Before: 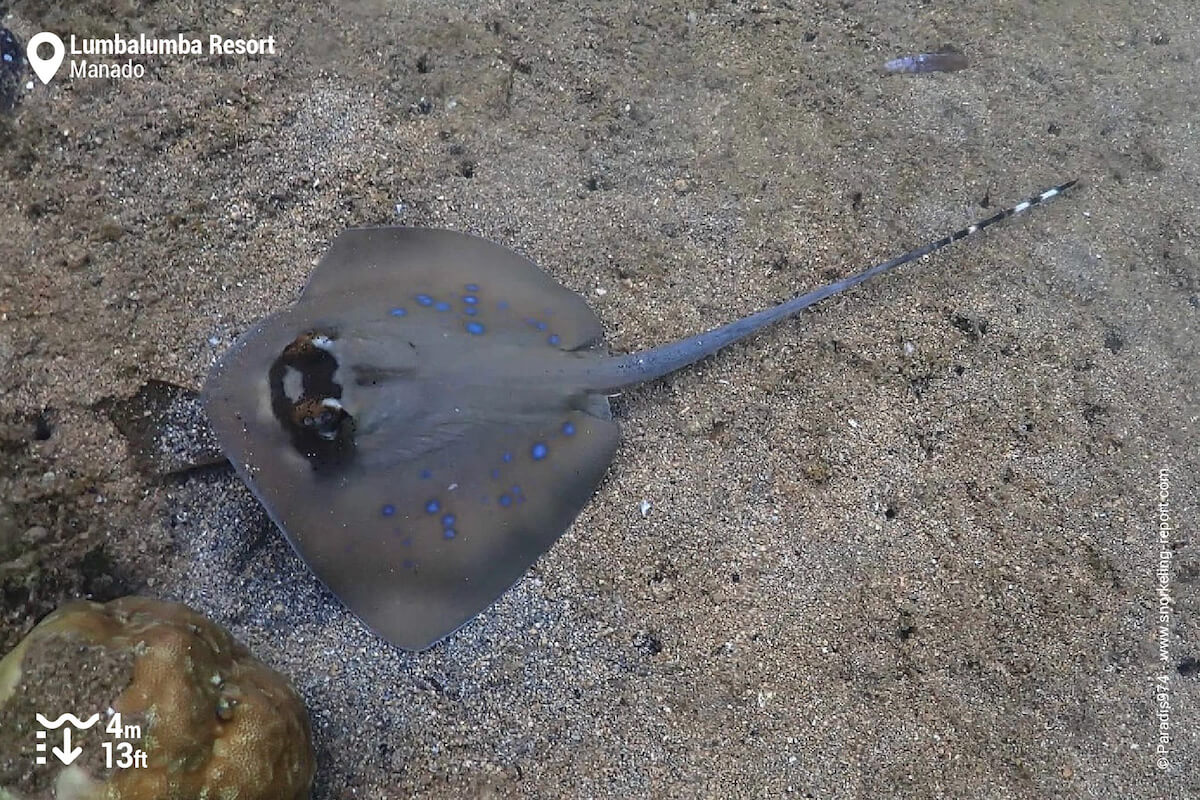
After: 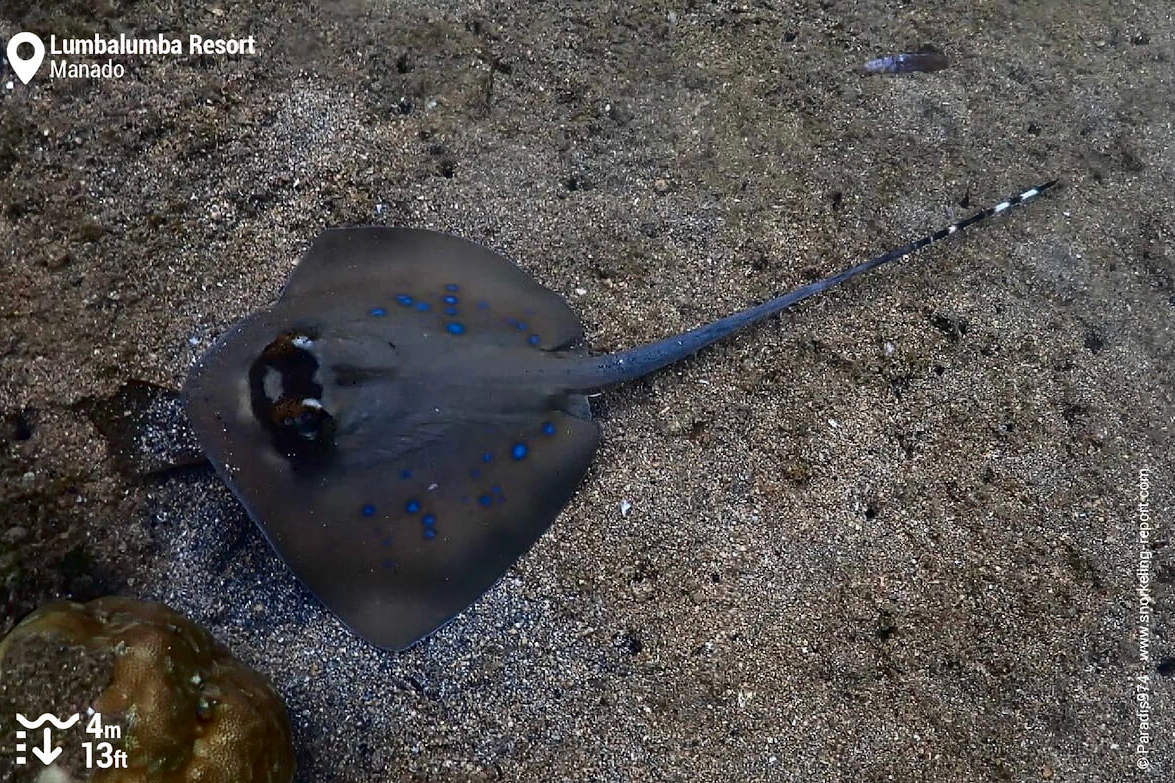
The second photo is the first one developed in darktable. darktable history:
contrast brightness saturation: contrast 0.19, brightness -0.24, saturation 0.11
crop: left 1.743%, right 0.268%, bottom 2.011%
